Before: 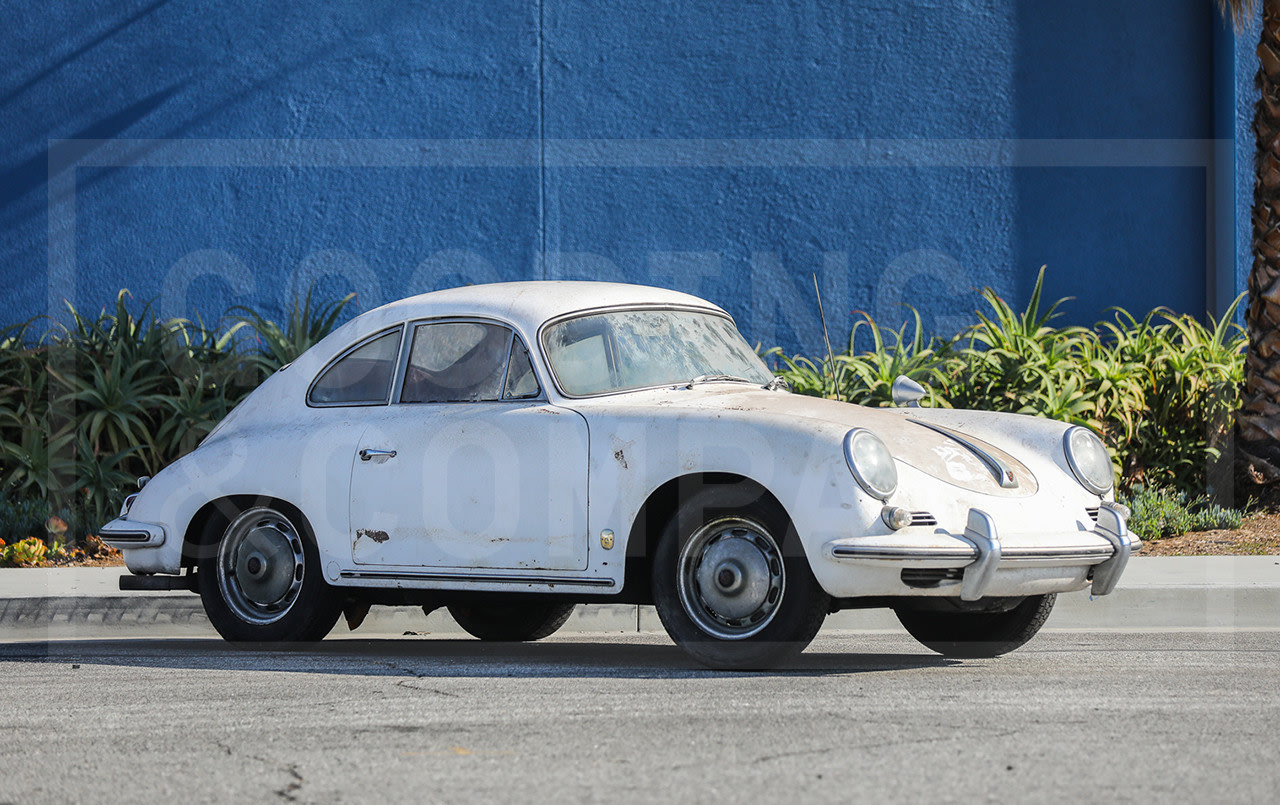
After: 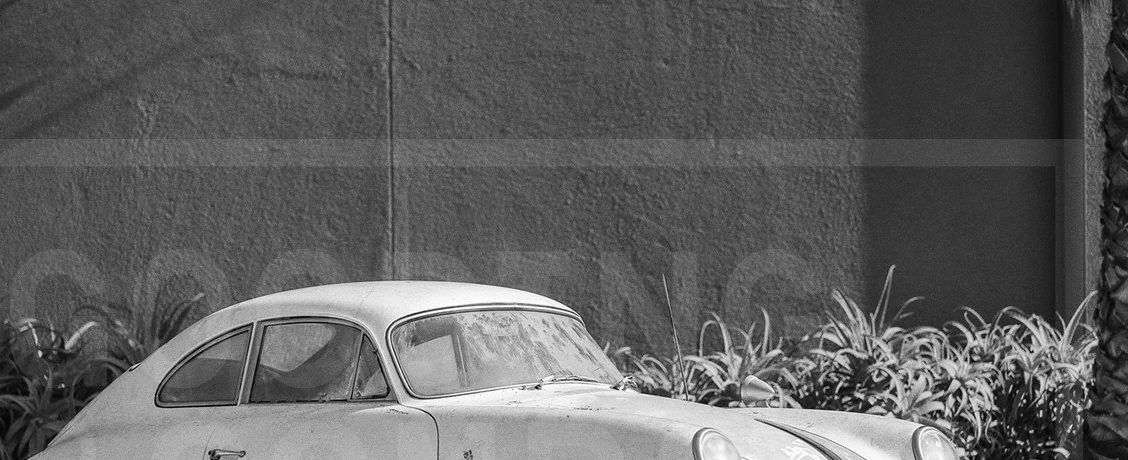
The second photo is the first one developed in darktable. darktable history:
velvia: on, module defaults
crop and rotate: left 11.812%, bottom 42.776%
monochrome: size 1
grain: coarseness 0.09 ISO
